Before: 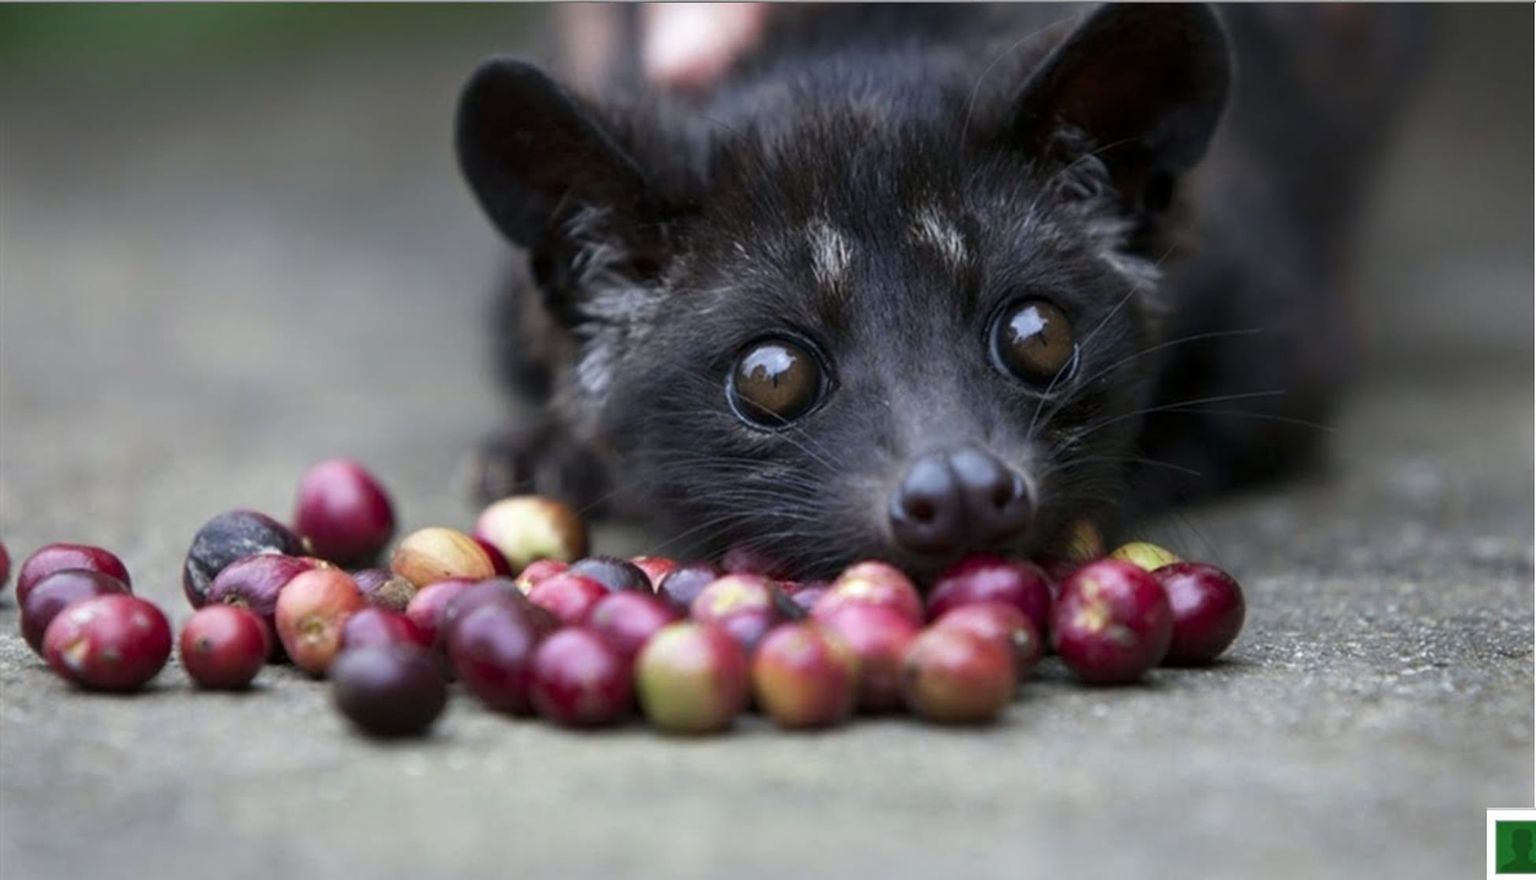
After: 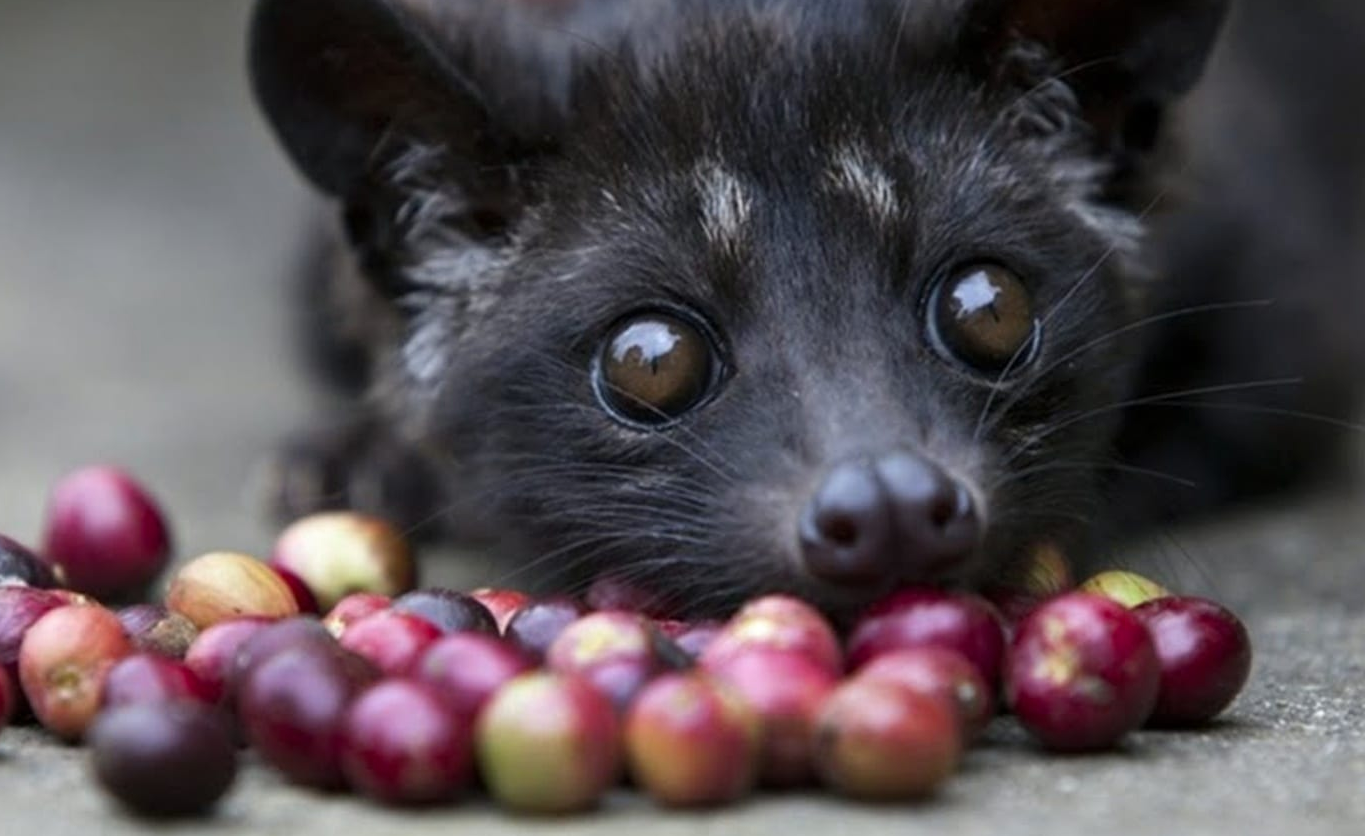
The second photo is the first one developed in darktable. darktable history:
crop and rotate: left 17.046%, top 10.659%, right 12.989%, bottom 14.553%
shadows and highlights: shadows 20.55, highlights -20.99, soften with gaussian
vibrance: on, module defaults
